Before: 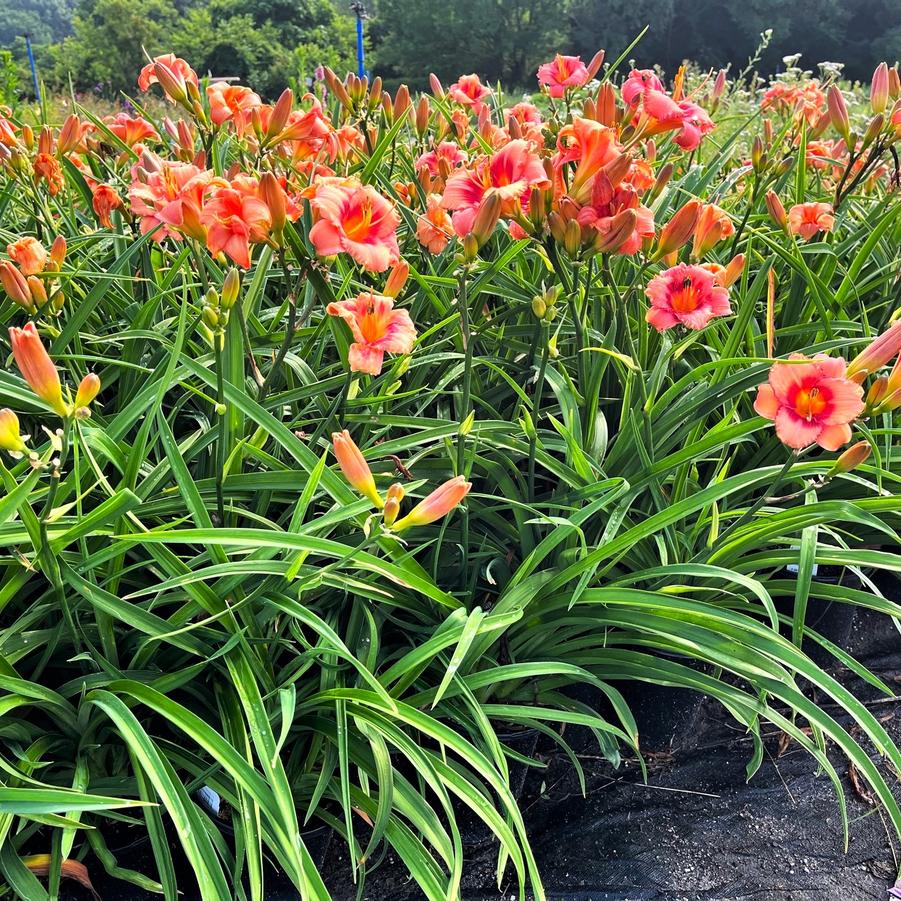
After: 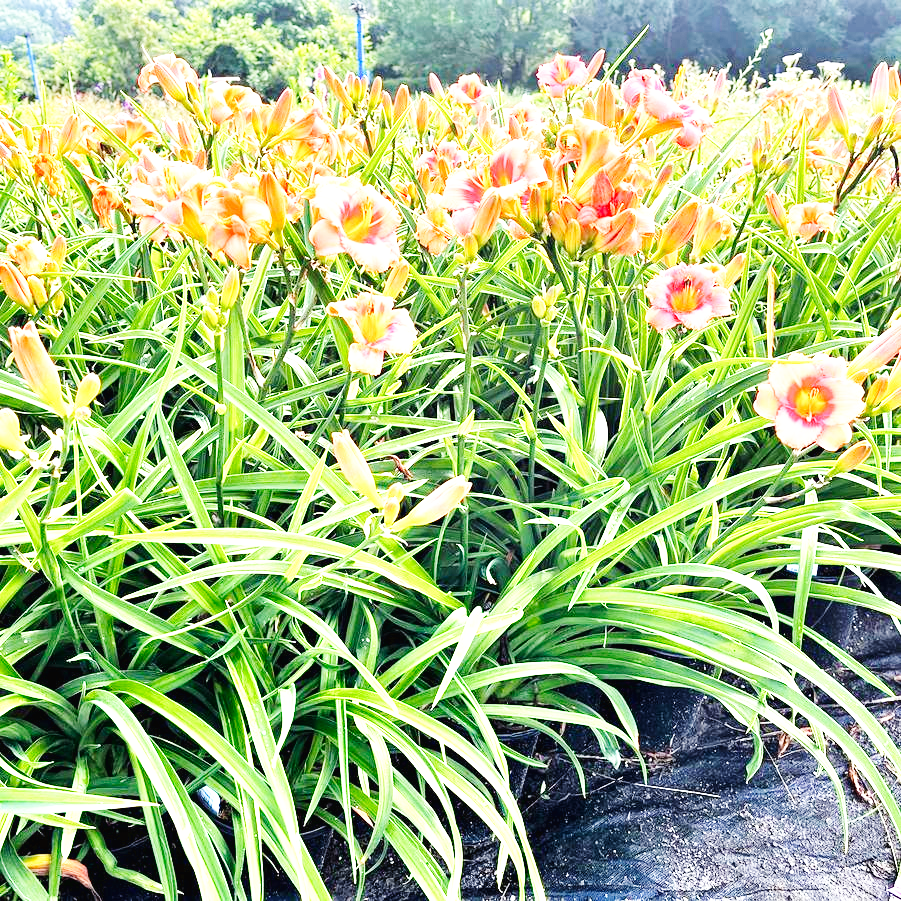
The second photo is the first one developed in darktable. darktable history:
exposure: exposure 1.073 EV, compensate highlight preservation false
tone equalizer: -7 EV 0.184 EV, -6 EV 0.117 EV, -5 EV 0.098 EV, -4 EV 0.051 EV, -2 EV -0.035 EV, -1 EV -0.049 EV, +0 EV -0.051 EV, edges refinement/feathering 500, mask exposure compensation -1.57 EV, preserve details no
base curve: curves: ch0 [(0, 0.003) (0.001, 0.002) (0.006, 0.004) (0.02, 0.022) (0.048, 0.086) (0.094, 0.234) (0.162, 0.431) (0.258, 0.629) (0.385, 0.8) (0.548, 0.918) (0.751, 0.988) (1, 1)], preserve colors none
